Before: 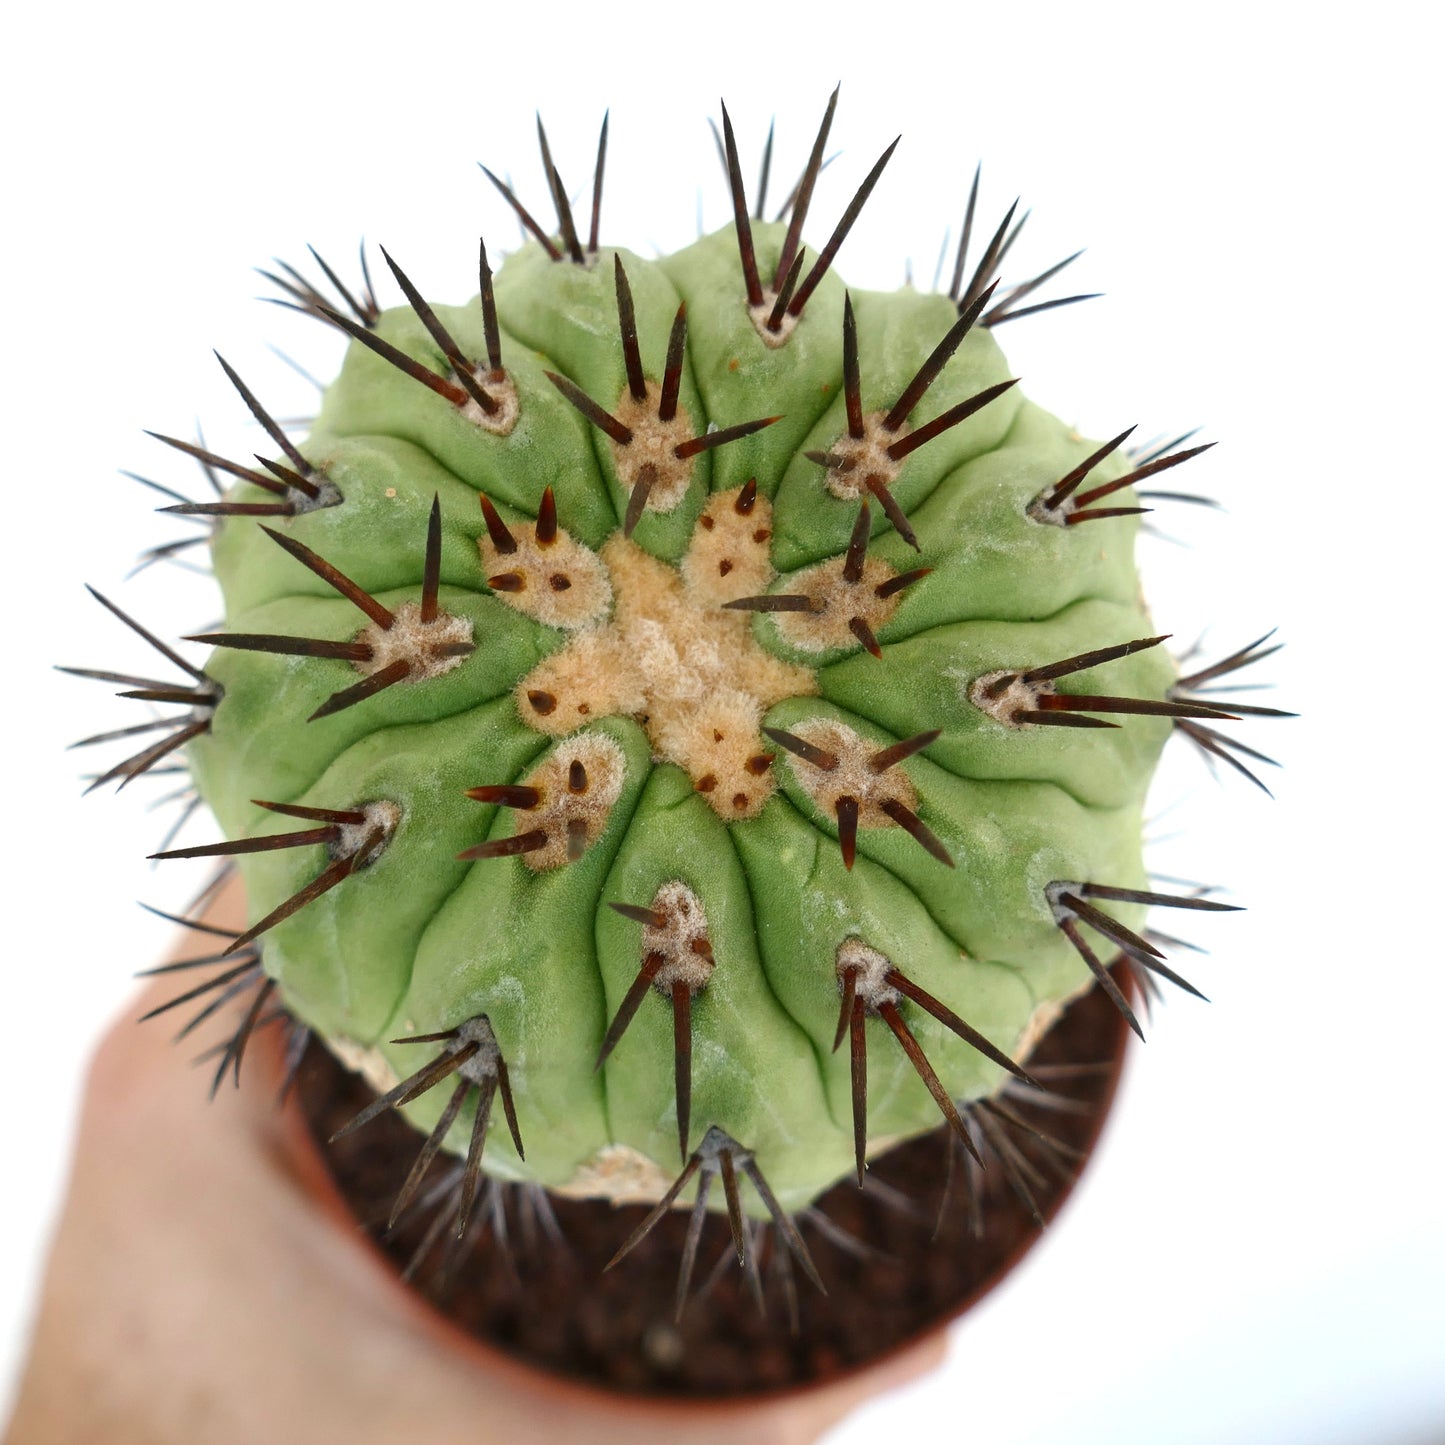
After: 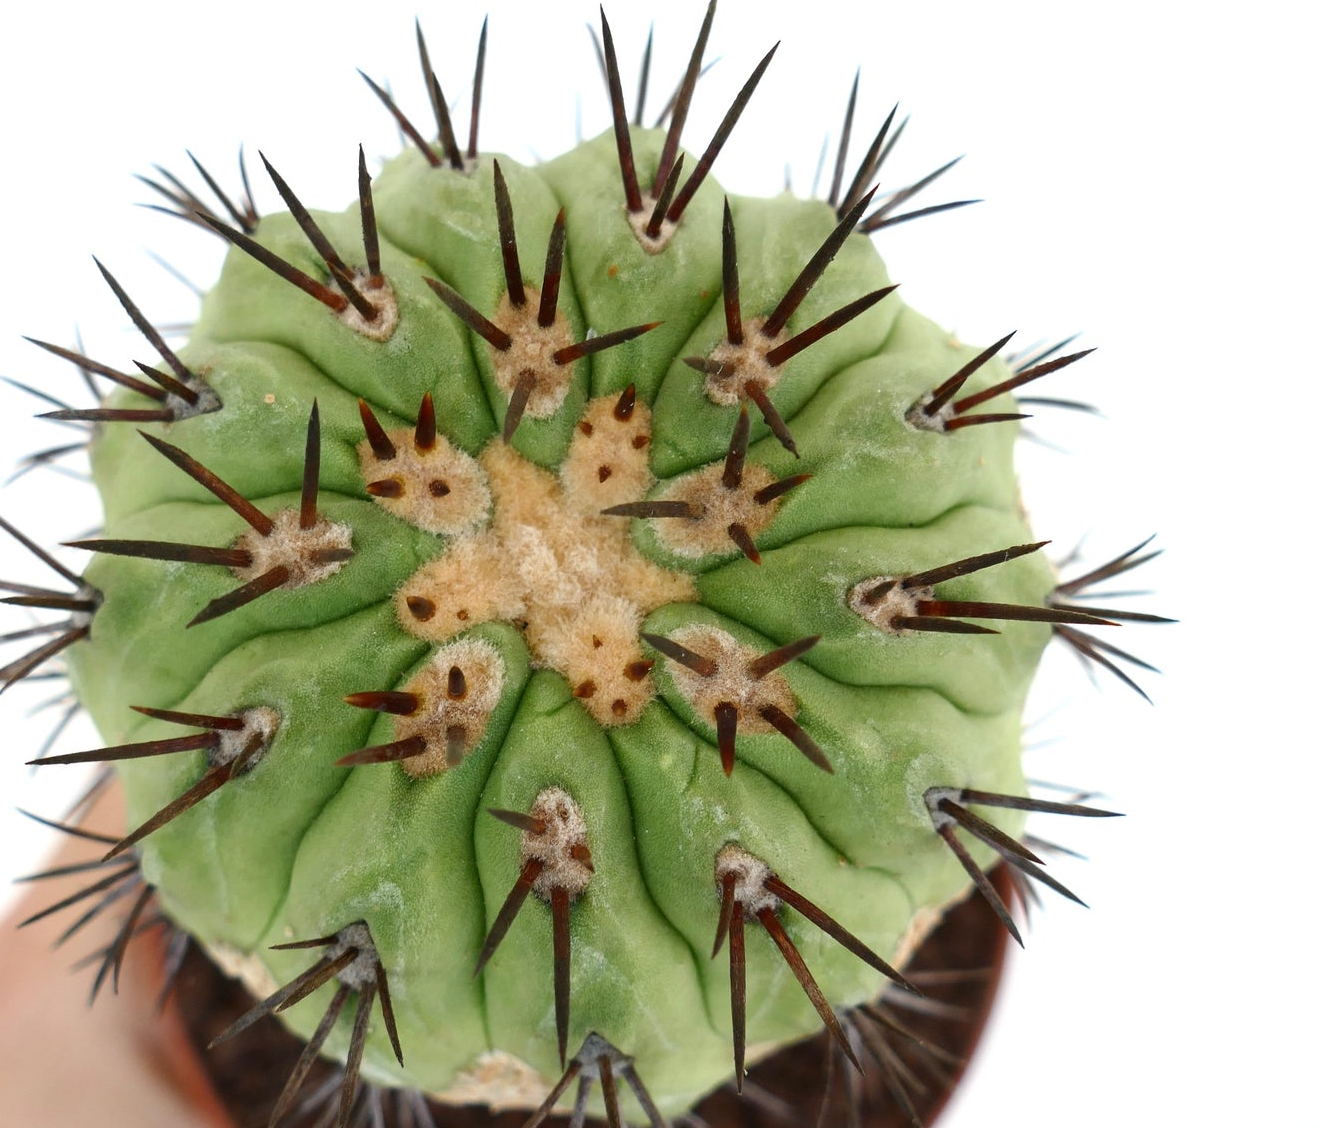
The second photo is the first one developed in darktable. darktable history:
crop: left 8.377%, top 6.529%, bottom 15.351%
